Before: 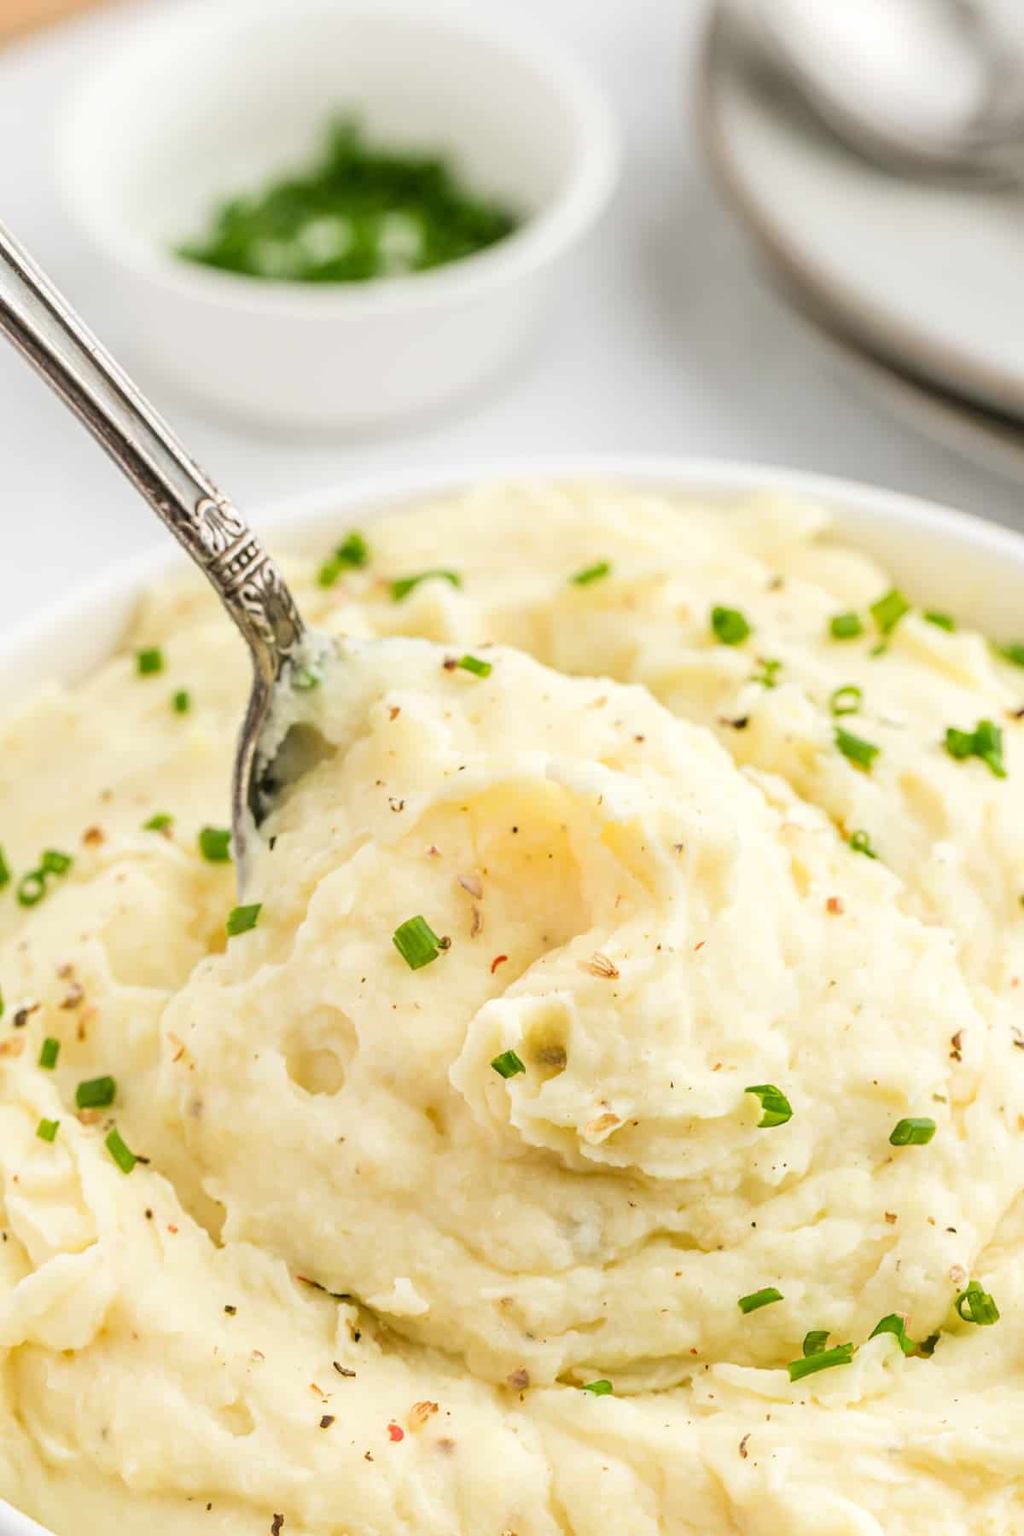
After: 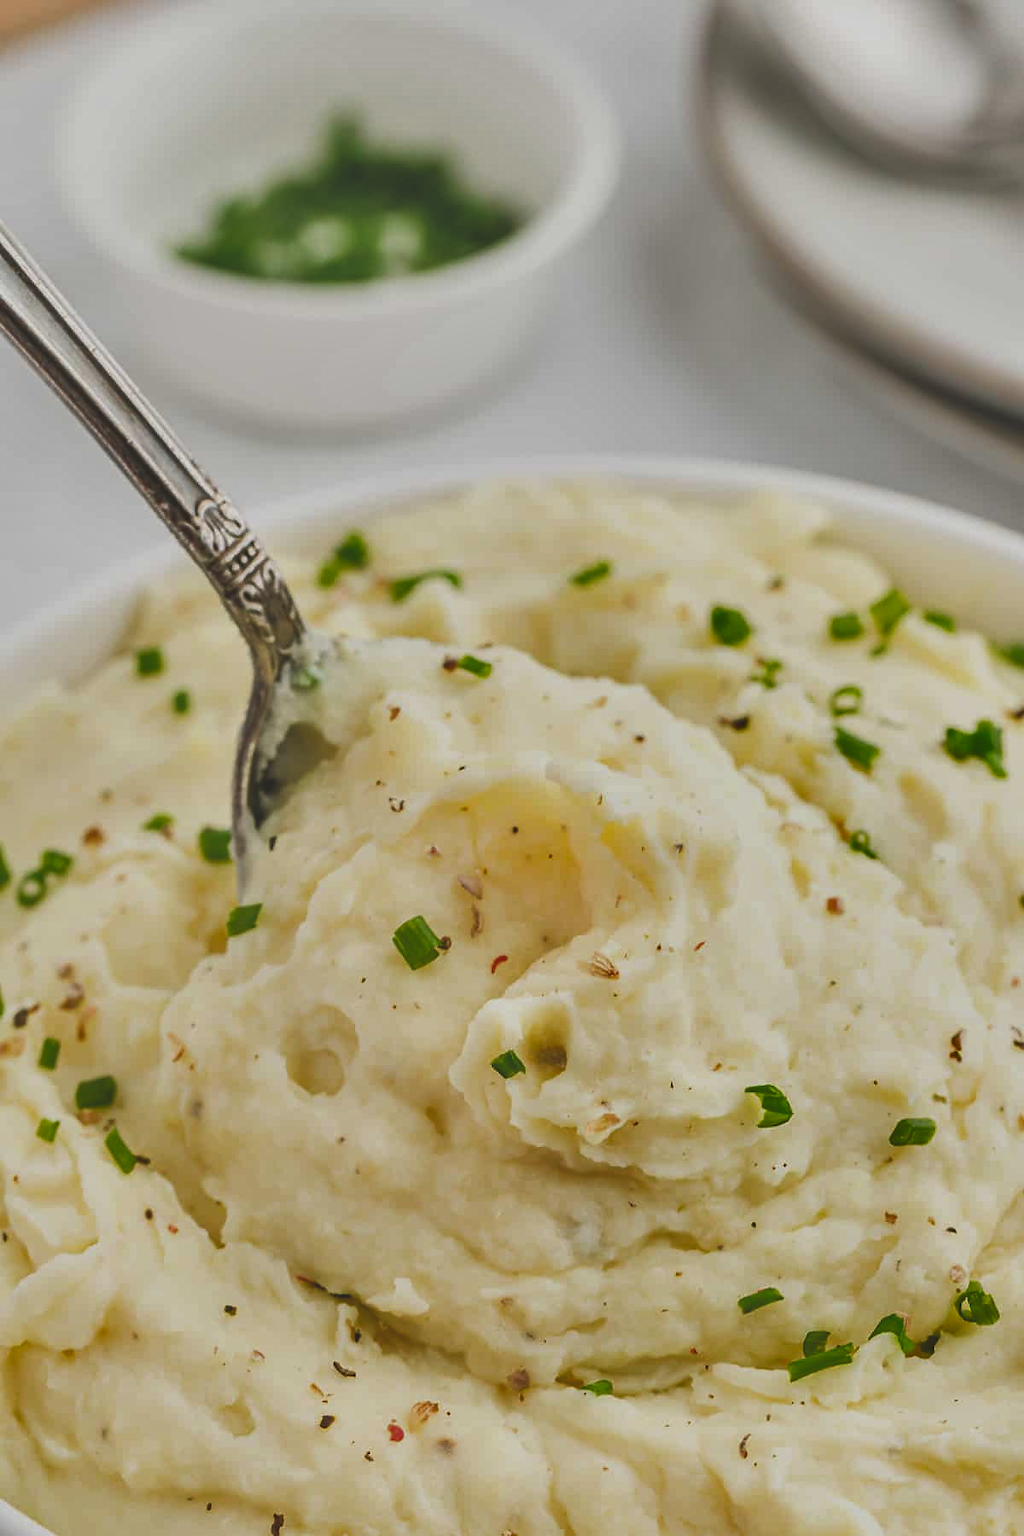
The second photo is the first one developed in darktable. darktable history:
sharpen: radius 1, threshold 1
exposure: black level correction -0.036, exposure -0.497 EV, compensate highlight preservation false
shadows and highlights: shadows 60, highlights -60.23, soften with gaussian
